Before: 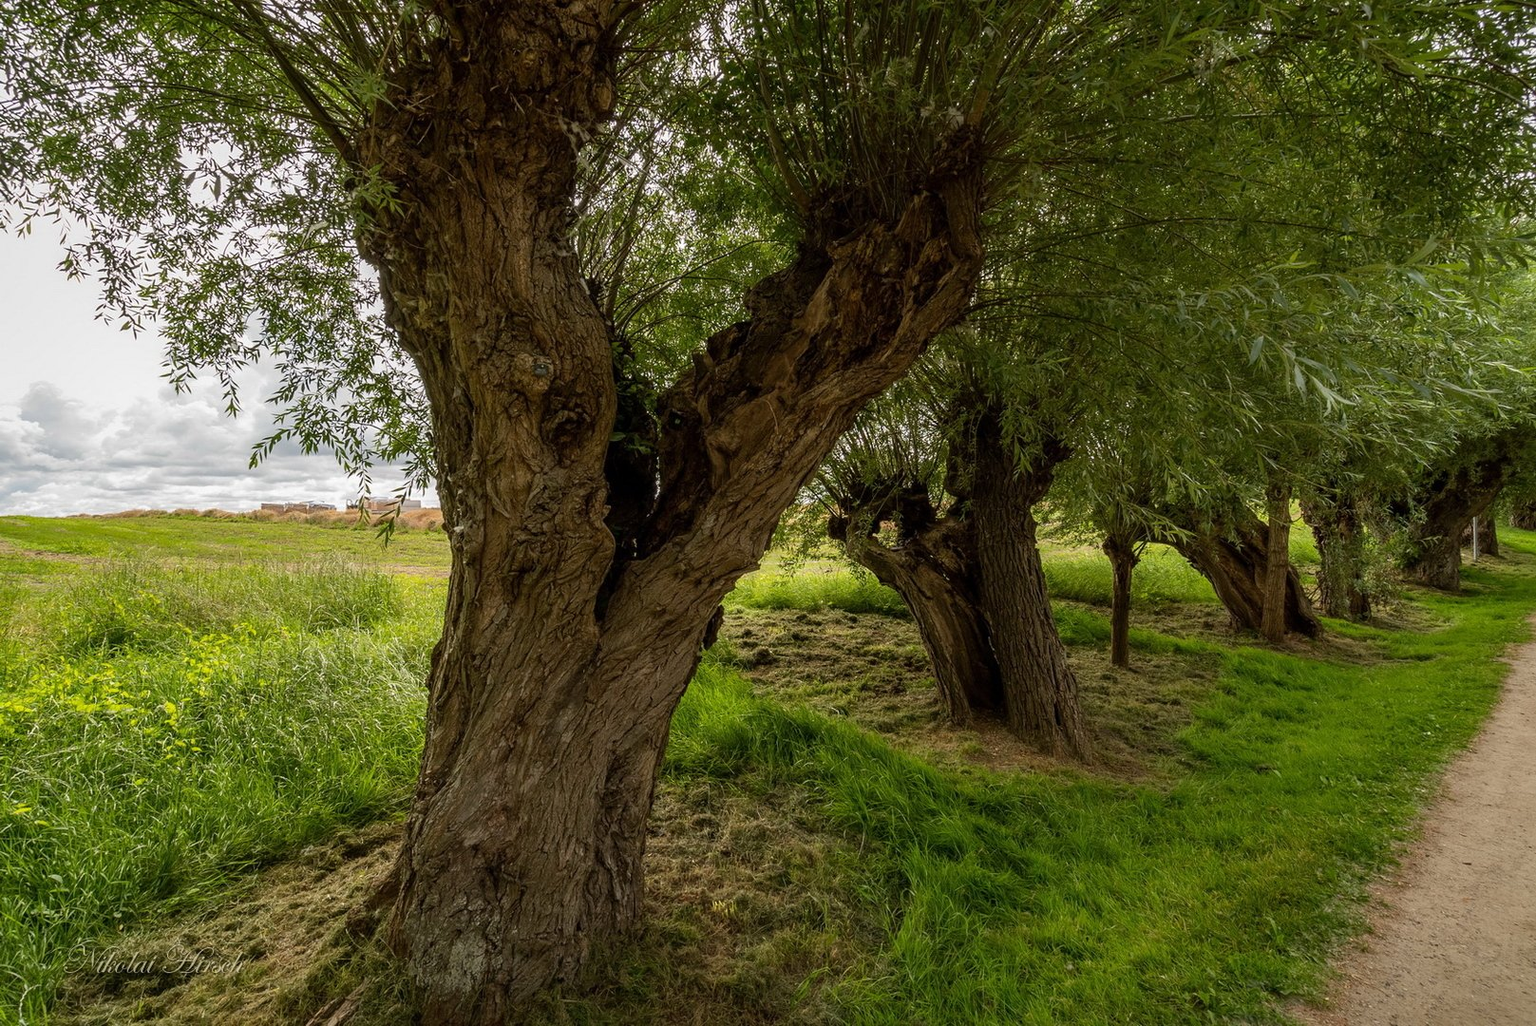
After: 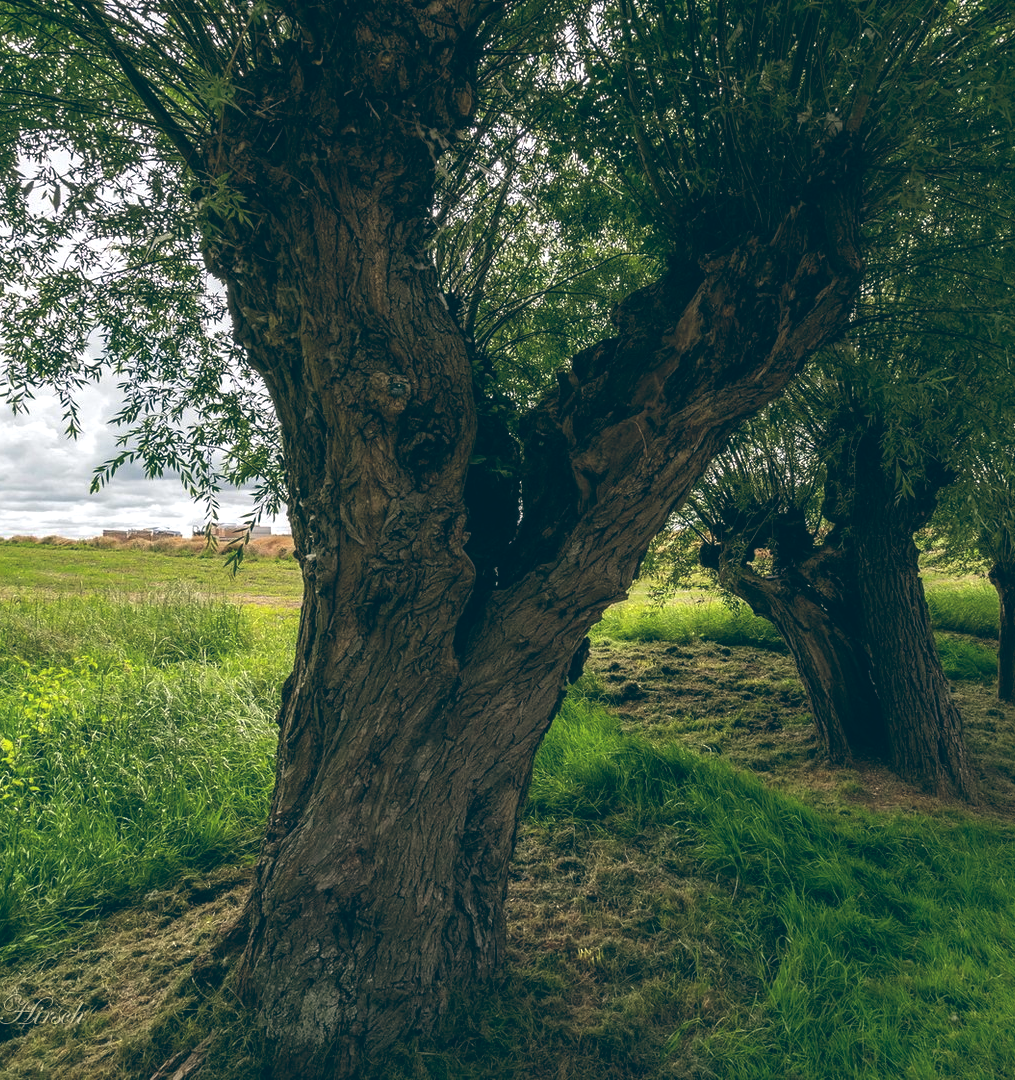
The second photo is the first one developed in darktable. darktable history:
color balance: lift [1.016, 0.983, 1, 1.017], gamma [0.958, 1, 1, 1], gain [0.981, 1.007, 0.993, 1.002], input saturation 118.26%, contrast 13.43%, contrast fulcrum 21.62%, output saturation 82.76%
crop: left 10.644%, right 26.528%
